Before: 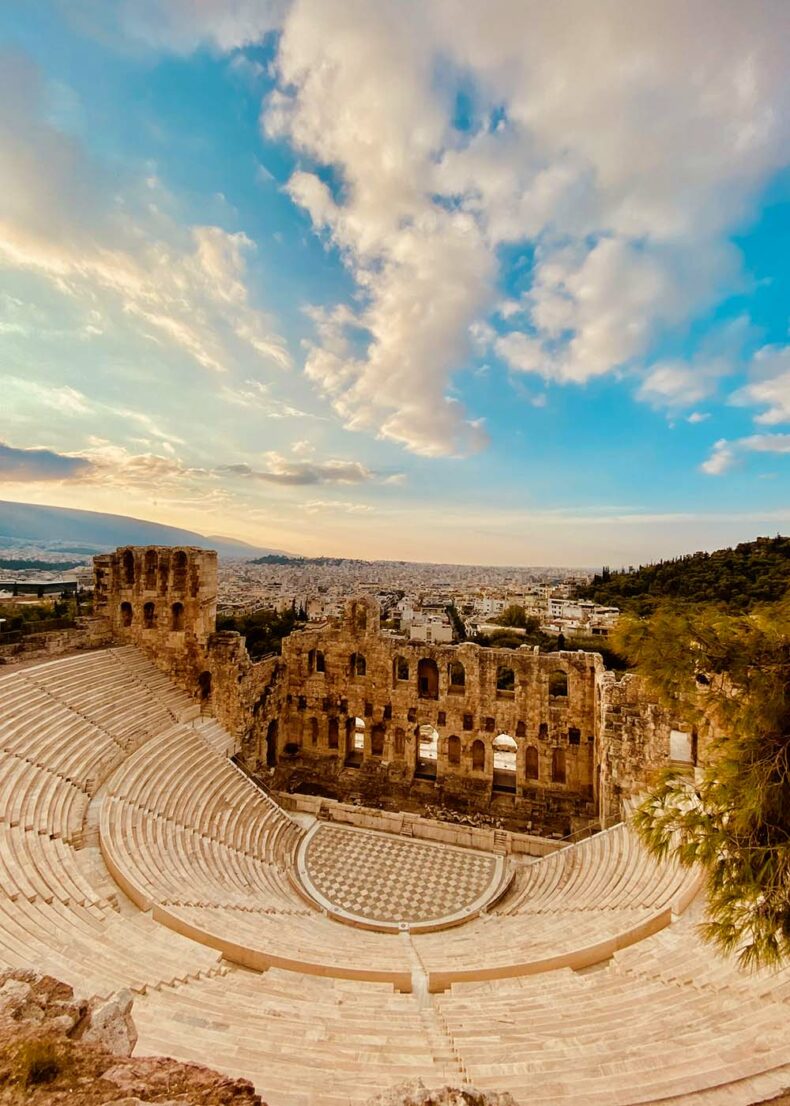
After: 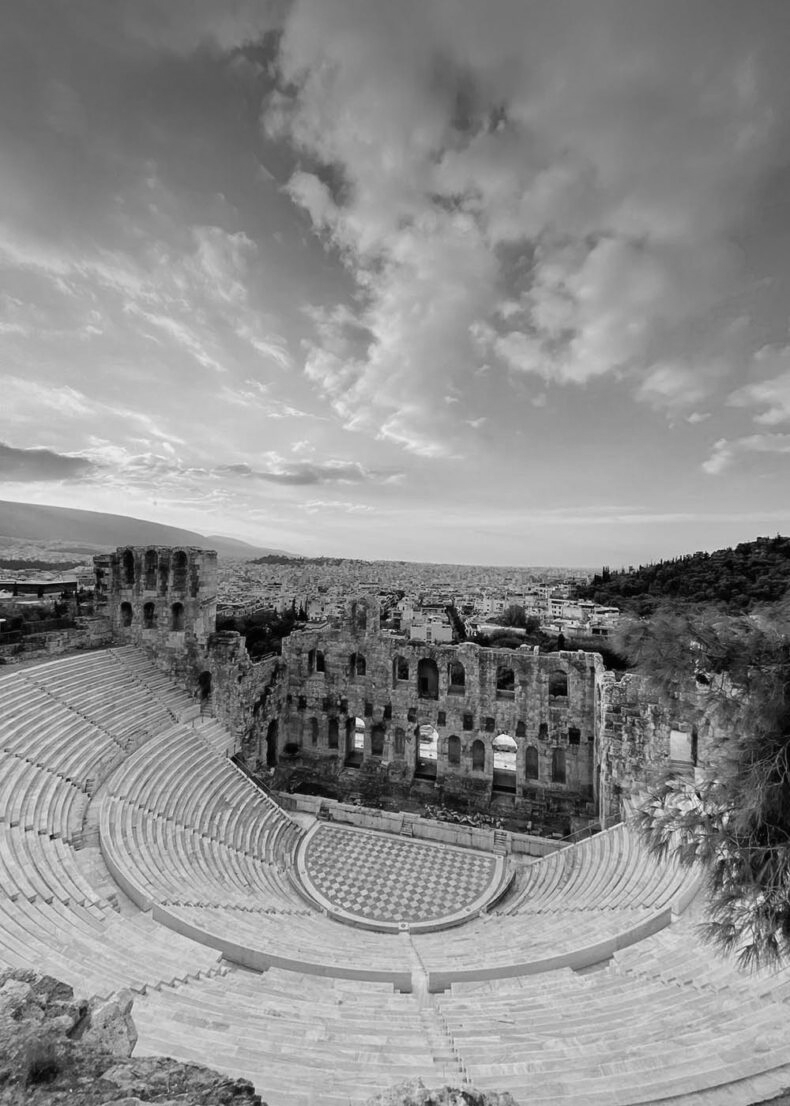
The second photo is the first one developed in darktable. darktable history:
monochrome: a -35.87, b 49.73, size 1.7
vignetting: fall-off start 97.52%, fall-off radius 100%, brightness -0.574, saturation 0, center (-0.027, 0.404), width/height ratio 1.368, unbound false
